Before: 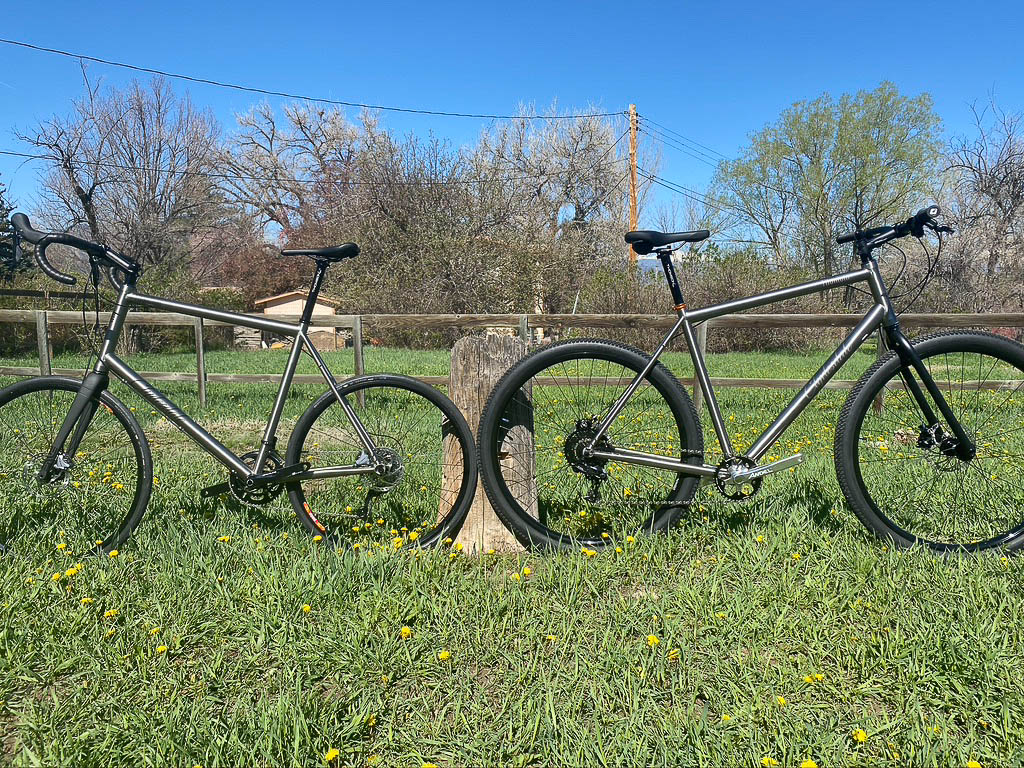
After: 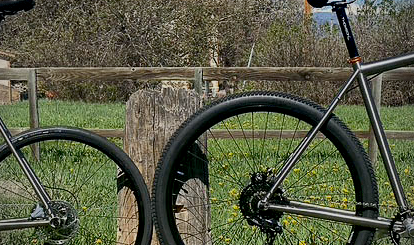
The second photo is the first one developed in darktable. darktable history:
crop: left 31.751%, top 32.172%, right 27.8%, bottom 35.83%
vignetting: dithering 8-bit output, unbound false
exposure: black level correction 0.011, exposure -0.478 EV, compensate highlight preservation false
